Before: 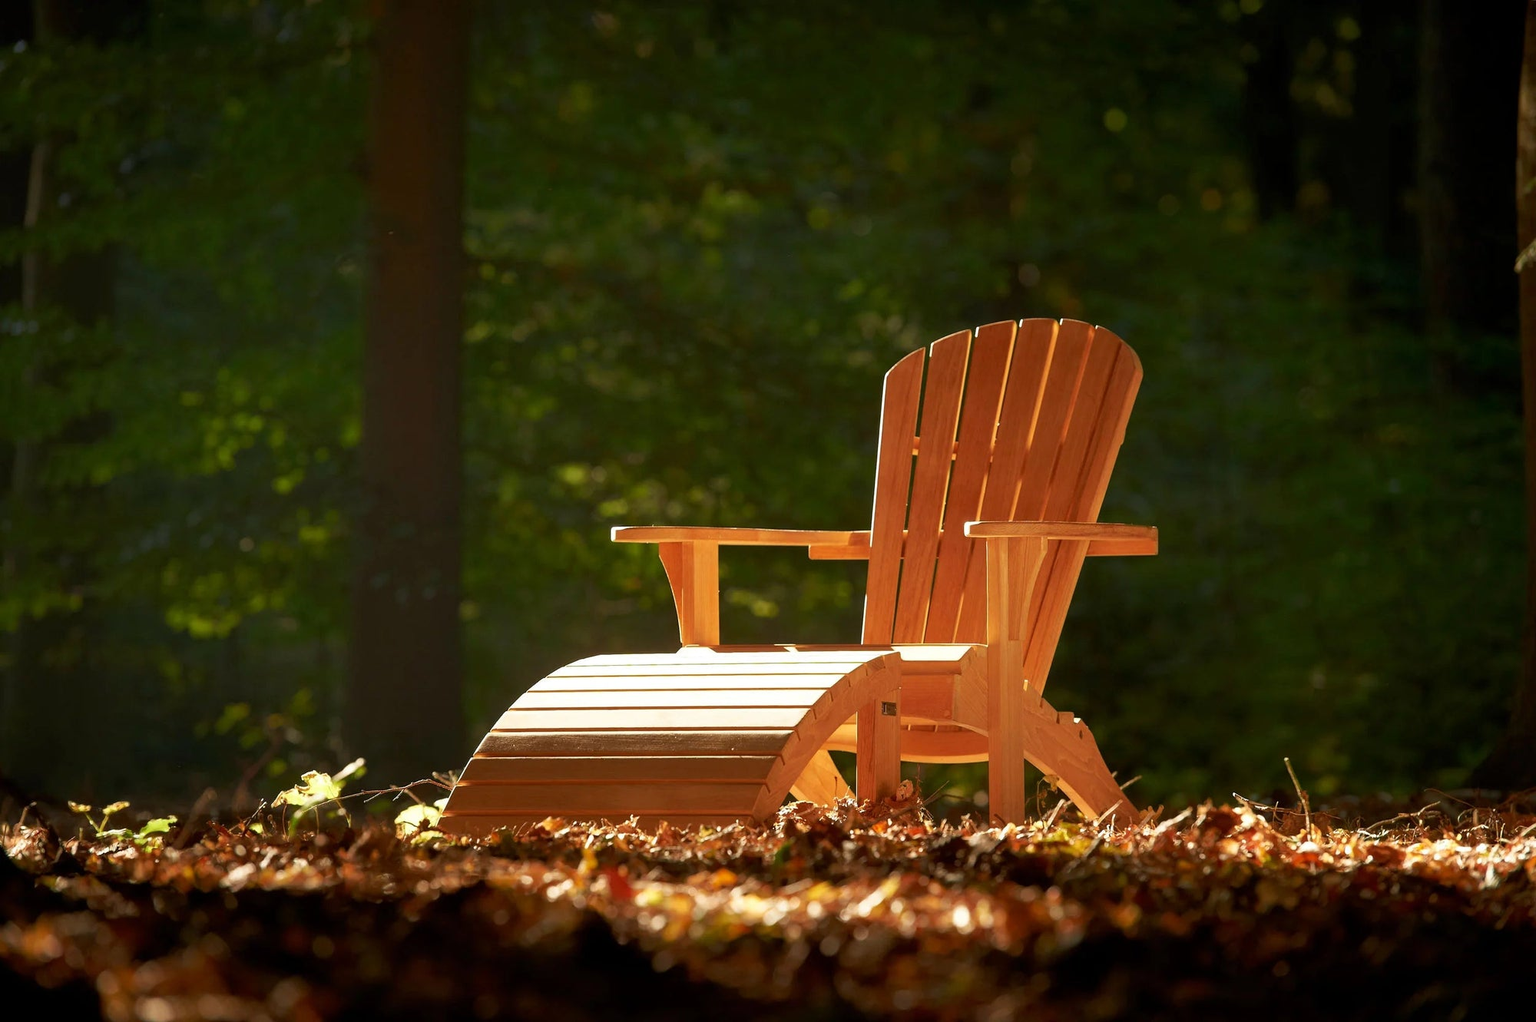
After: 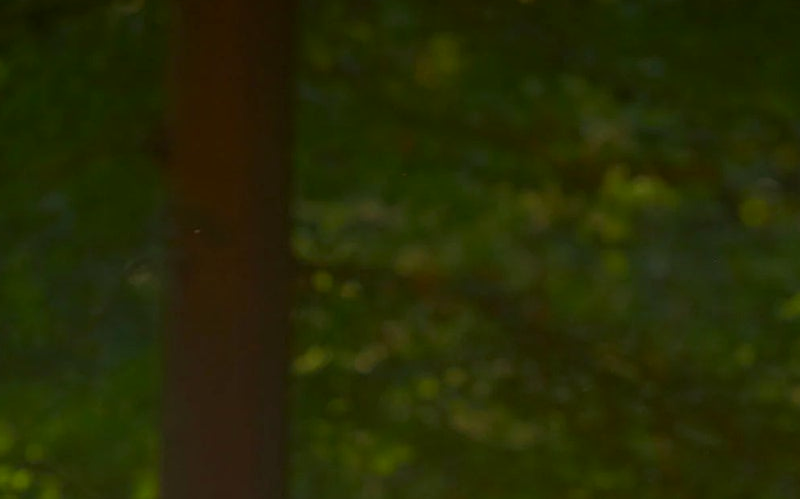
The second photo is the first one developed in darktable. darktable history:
shadows and highlights: shadows -21.27, highlights 99.47, soften with gaussian
crop: left 15.616%, top 5.435%, right 44.379%, bottom 57%
exposure: exposure 0.203 EV, compensate highlight preservation false
